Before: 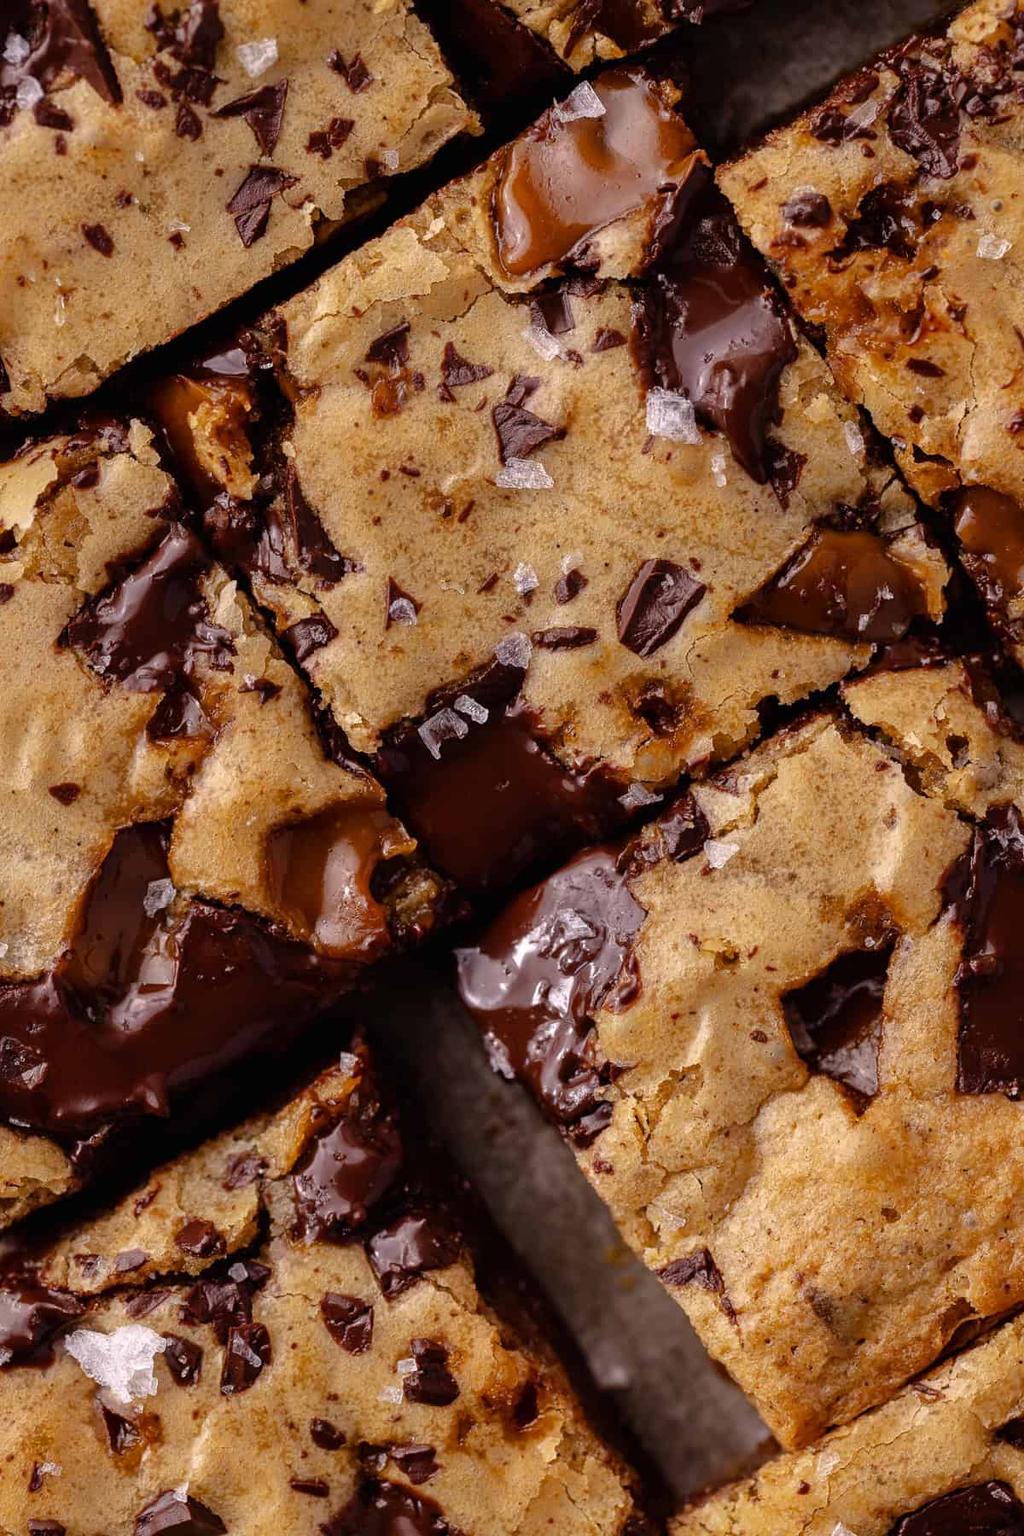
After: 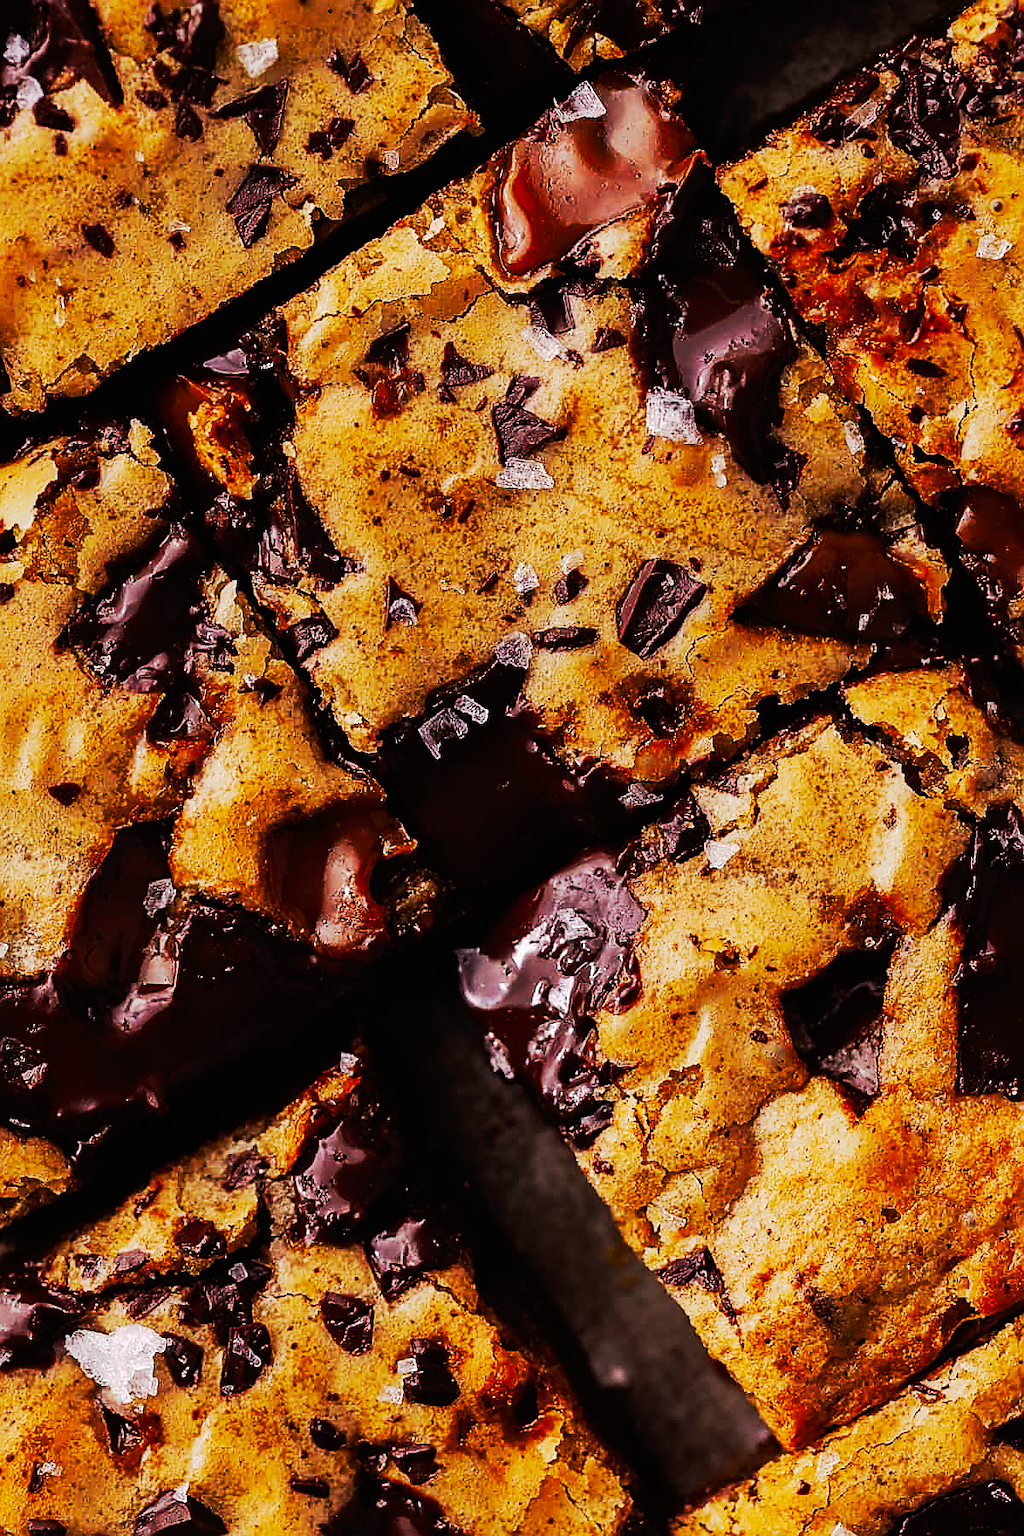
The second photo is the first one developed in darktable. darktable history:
sharpen: radius 1.4, amount 1.25, threshold 0.7
tone curve: curves: ch0 [(0, 0) (0.003, 0.005) (0.011, 0.007) (0.025, 0.009) (0.044, 0.013) (0.069, 0.017) (0.1, 0.02) (0.136, 0.029) (0.177, 0.052) (0.224, 0.086) (0.277, 0.129) (0.335, 0.188) (0.399, 0.256) (0.468, 0.361) (0.543, 0.526) (0.623, 0.696) (0.709, 0.784) (0.801, 0.85) (0.898, 0.882) (1, 1)], preserve colors none
